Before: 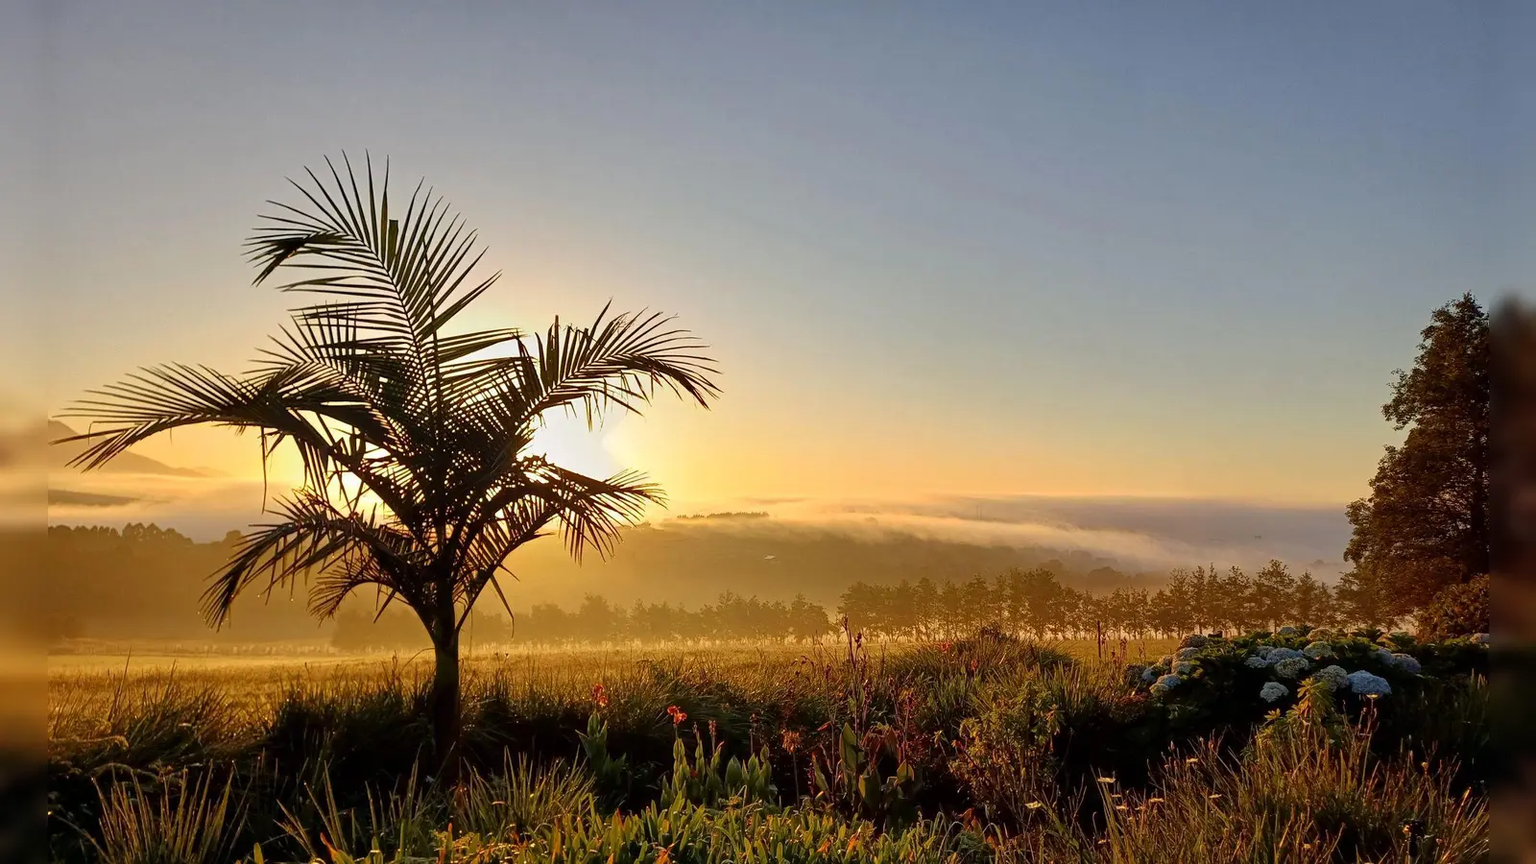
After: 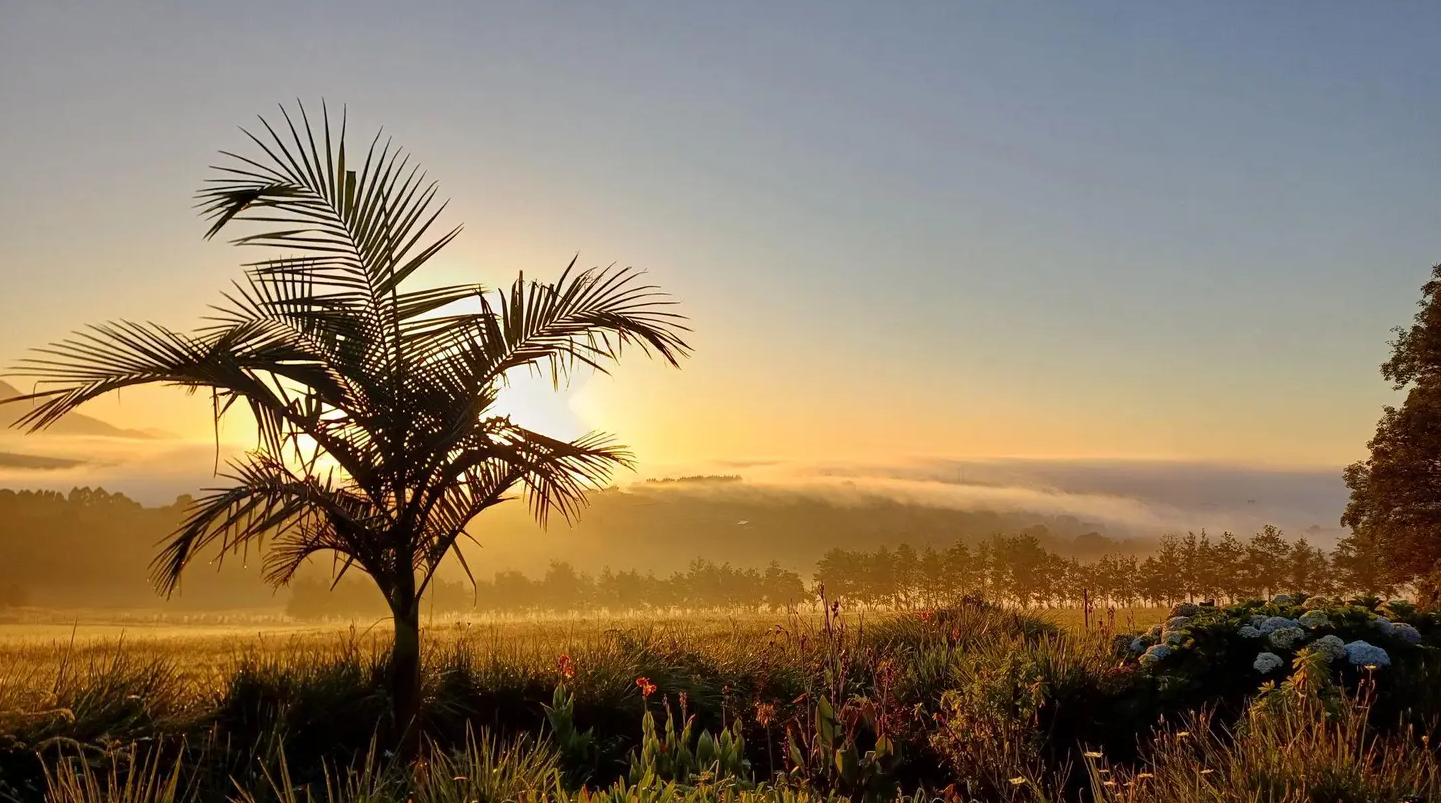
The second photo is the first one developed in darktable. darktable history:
crop: left 3.695%, top 6.446%, right 6.223%, bottom 3.172%
